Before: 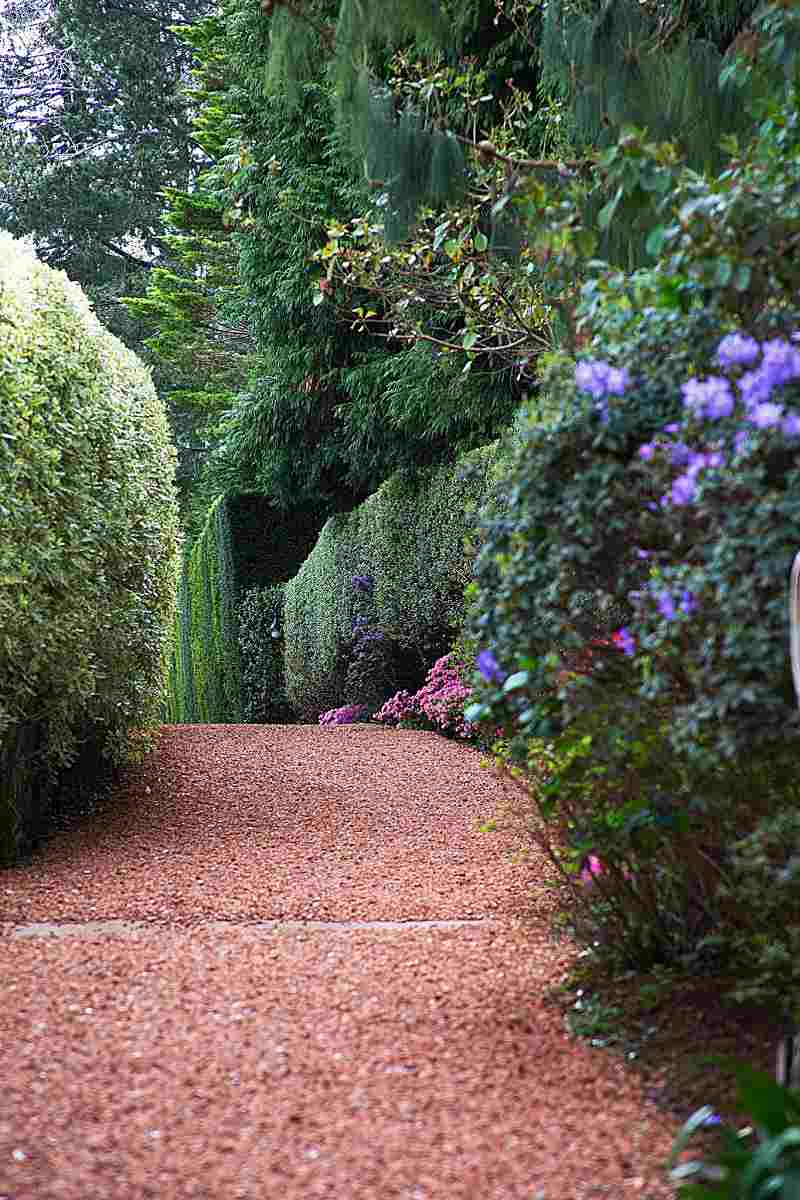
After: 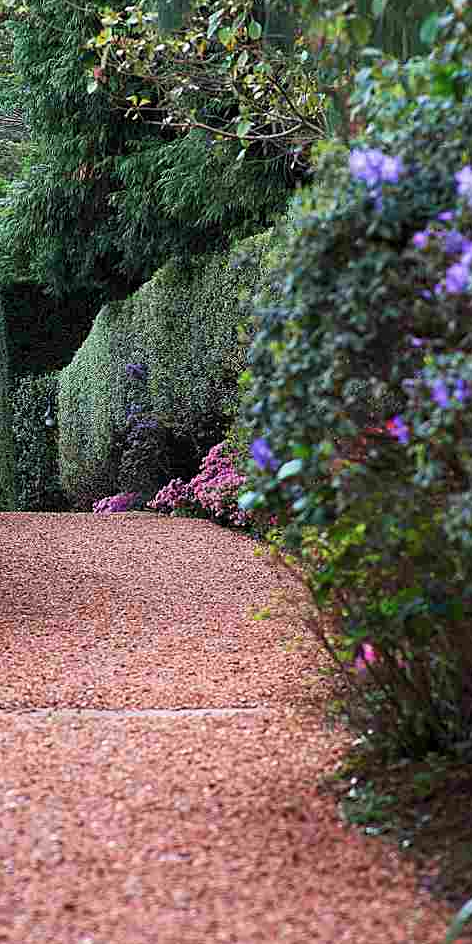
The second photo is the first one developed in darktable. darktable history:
levels: levels [0.016, 0.5, 0.996]
color correction: highlights a* 0.003, highlights b* -0.283
contrast brightness saturation: saturation -0.05
crop and rotate: left 28.256%, top 17.734%, right 12.656%, bottom 3.573%
tone equalizer: on, module defaults
